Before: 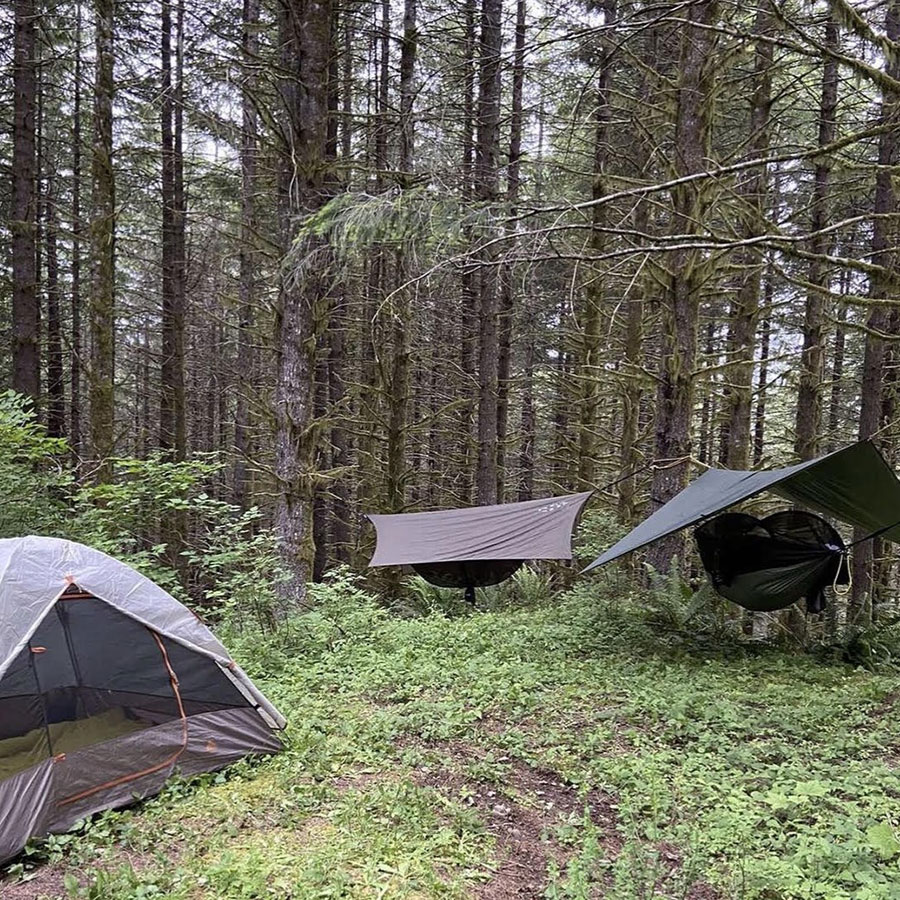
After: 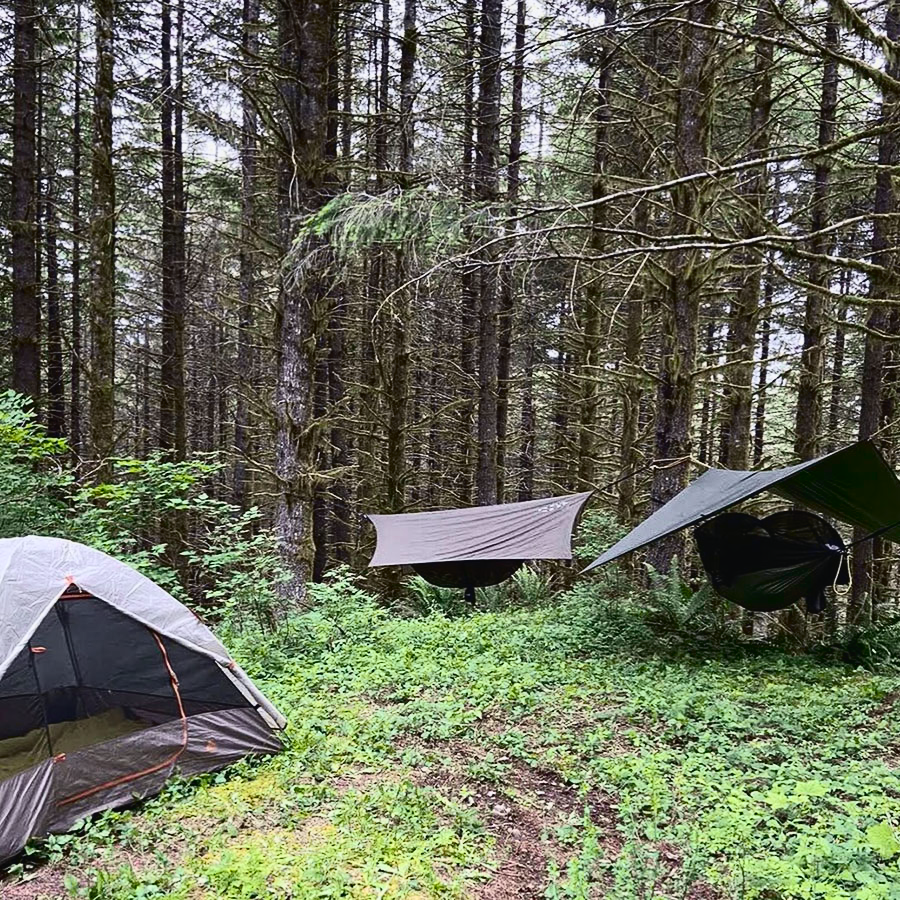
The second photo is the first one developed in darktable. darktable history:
tone curve: curves: ch0 [(0, 0.023) (0.132, 0.075) (0.251, 0.186) (0.463, 0.461) (0.662, 0.757) (0.854, 0.909) (1, 0.973)]; ch1 [(0, 0) (0.447, 0.411) (0.483, 0.469) (0.498, 0.496) (0.518, 0.514) (0.561, 0.579) (0.604, 0.645) (0.669, 0.73) (0.819, 0.93) (1, 1)]; ch2 [(0, 0) (0.307, 0.315) (0.425, 0.438) (0.483, 0.477) (0.503, 0.503) (0.526, 0.534) (0.567, 0.569) (0.617, 0.674) (0.703, 0.797) (0.985, 0.966)], color space Lab, independent channels
